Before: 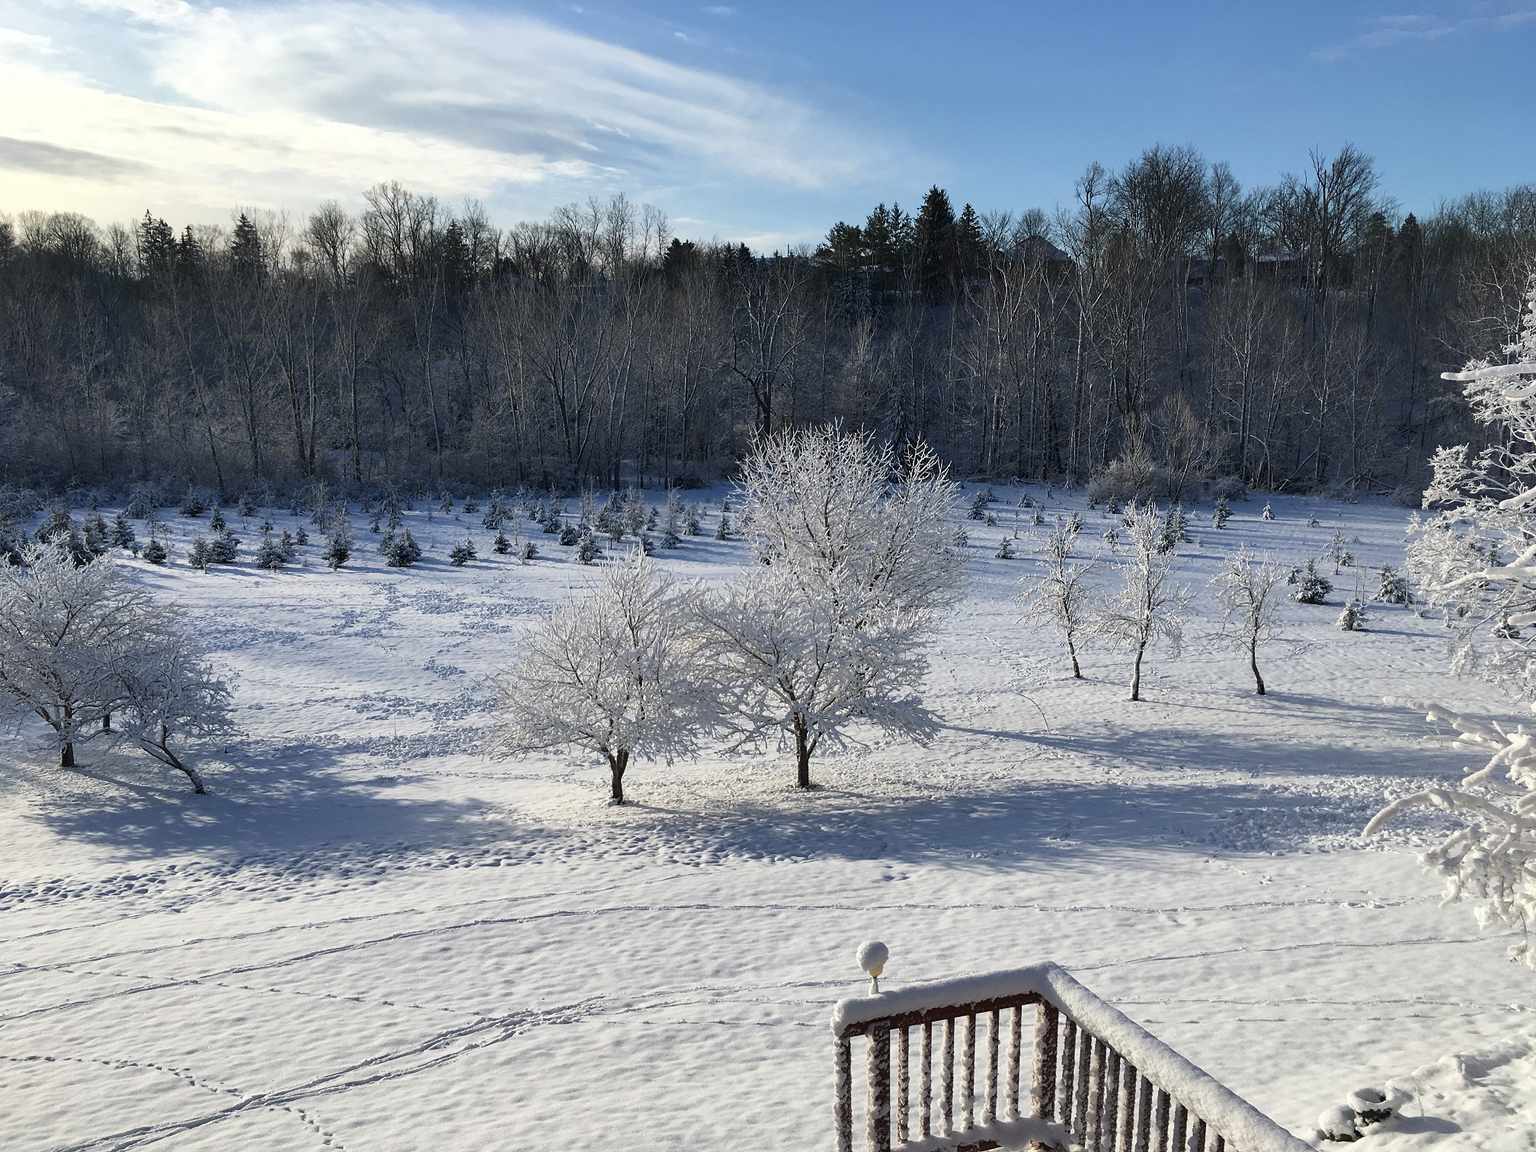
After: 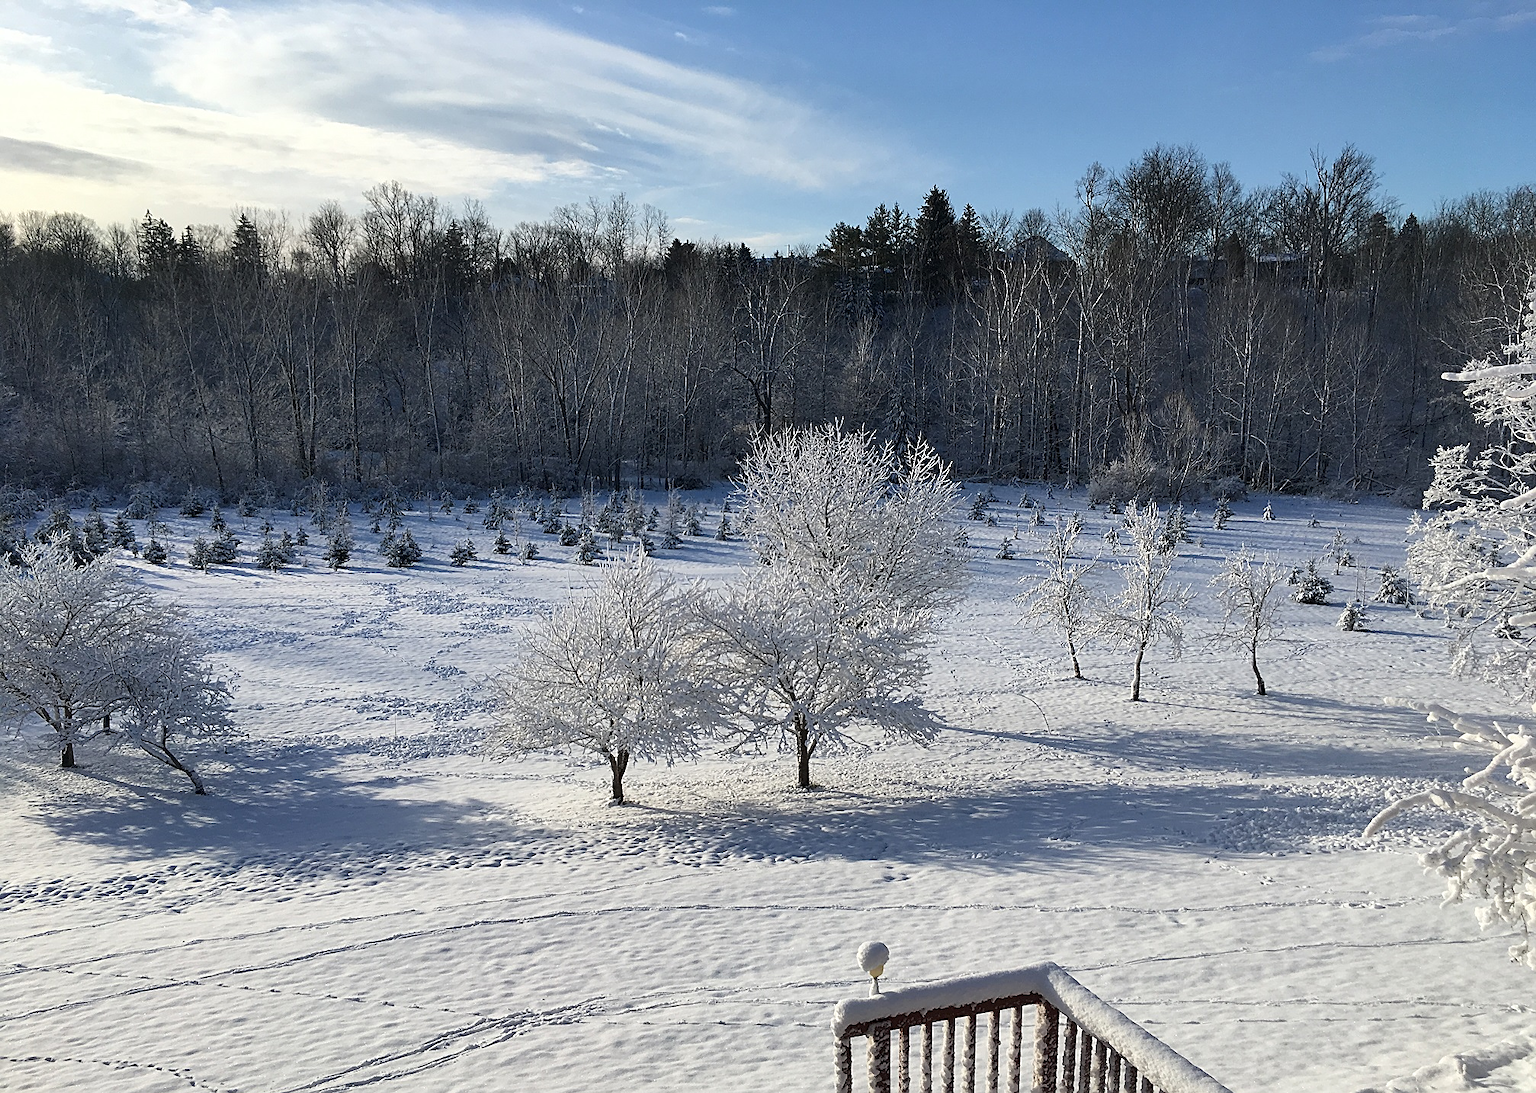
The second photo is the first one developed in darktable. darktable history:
crop and rotate: top 0.002%, bottom 5.086%
sharpen: on, module defaults
